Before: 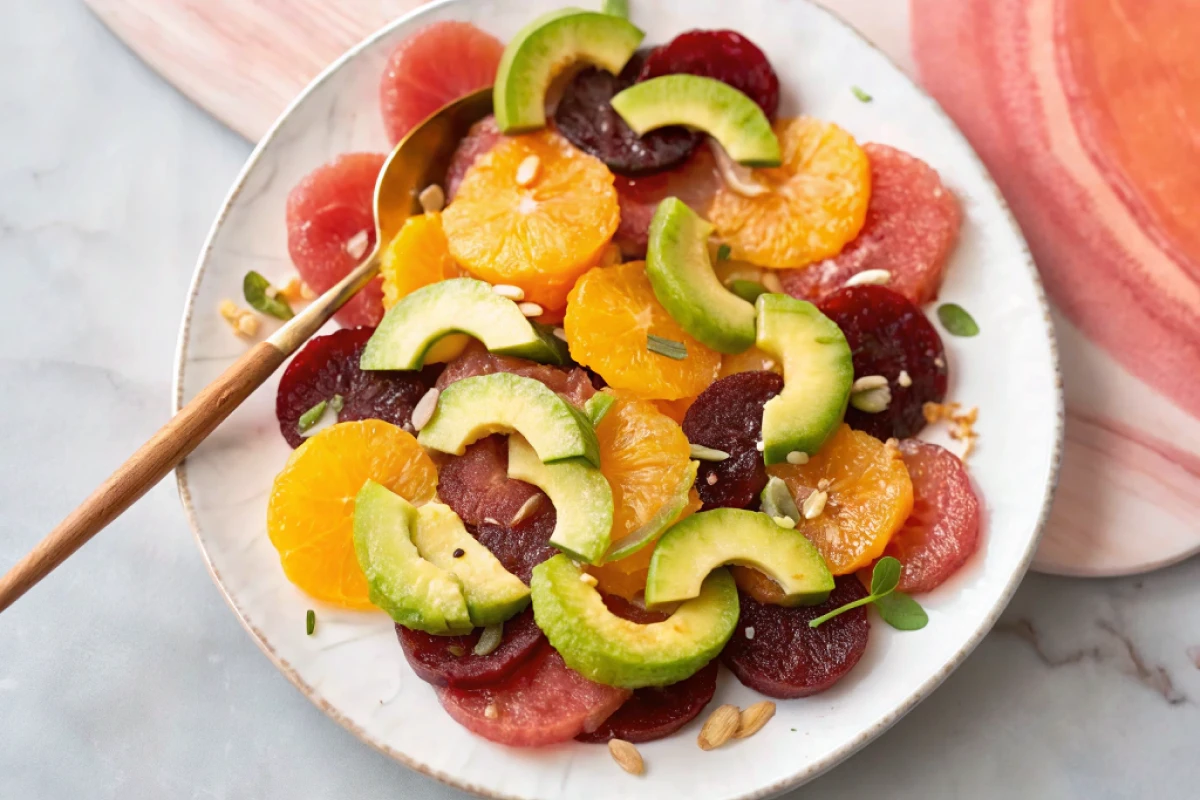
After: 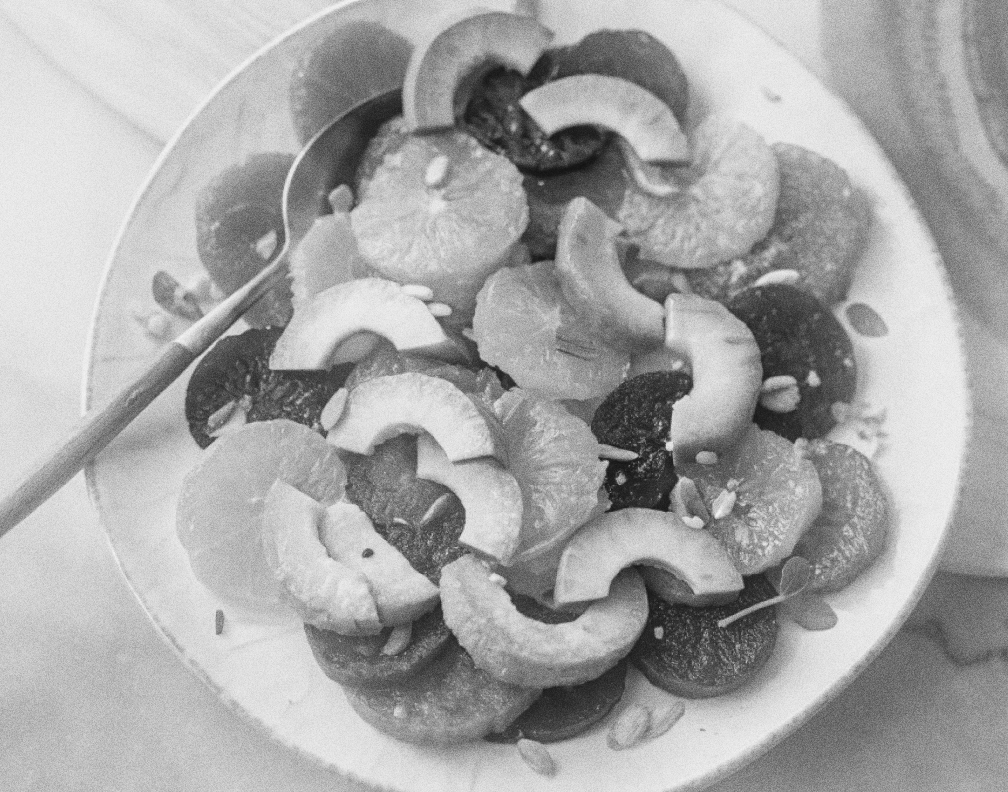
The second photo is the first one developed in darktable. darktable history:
white balance: red 0.931, blue 1.11
bloom: size 16%, threshold 98%, strength 20%
grain: coarseness 0.09 ISO, strength 40%
local contrast: on, module defaults
monochrome: a -92.57, b 58.91
crop: left 7.598%, right 7.873%
